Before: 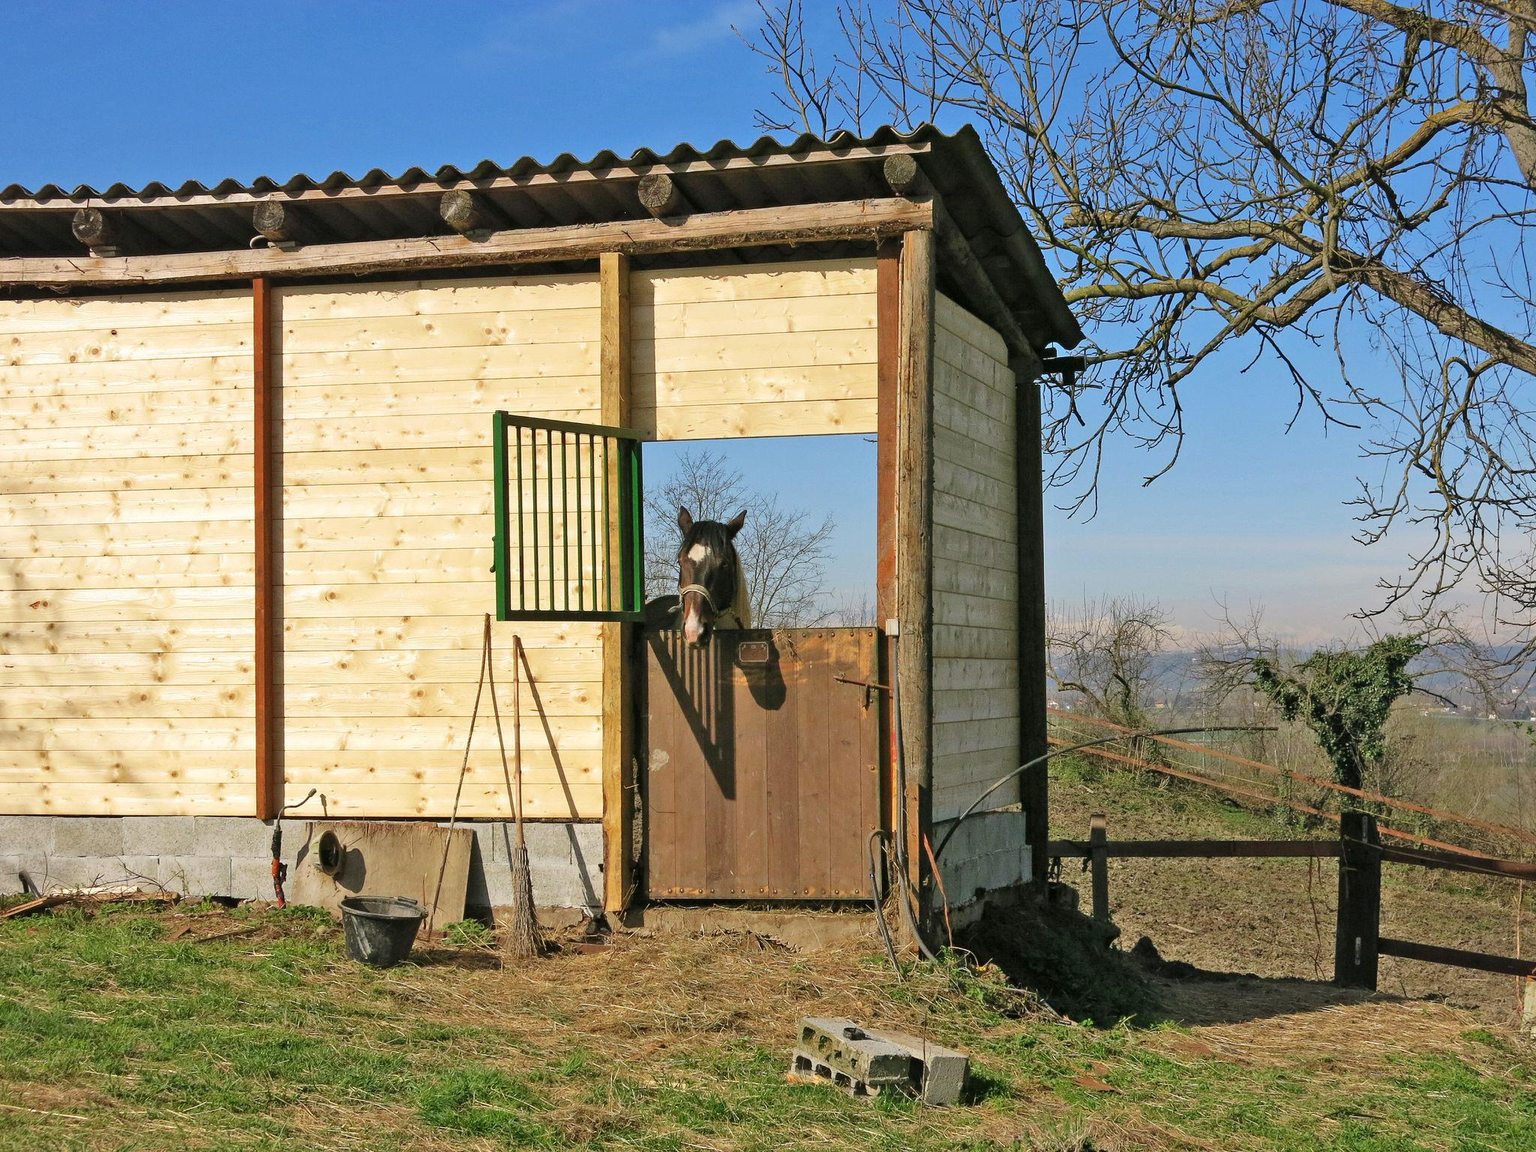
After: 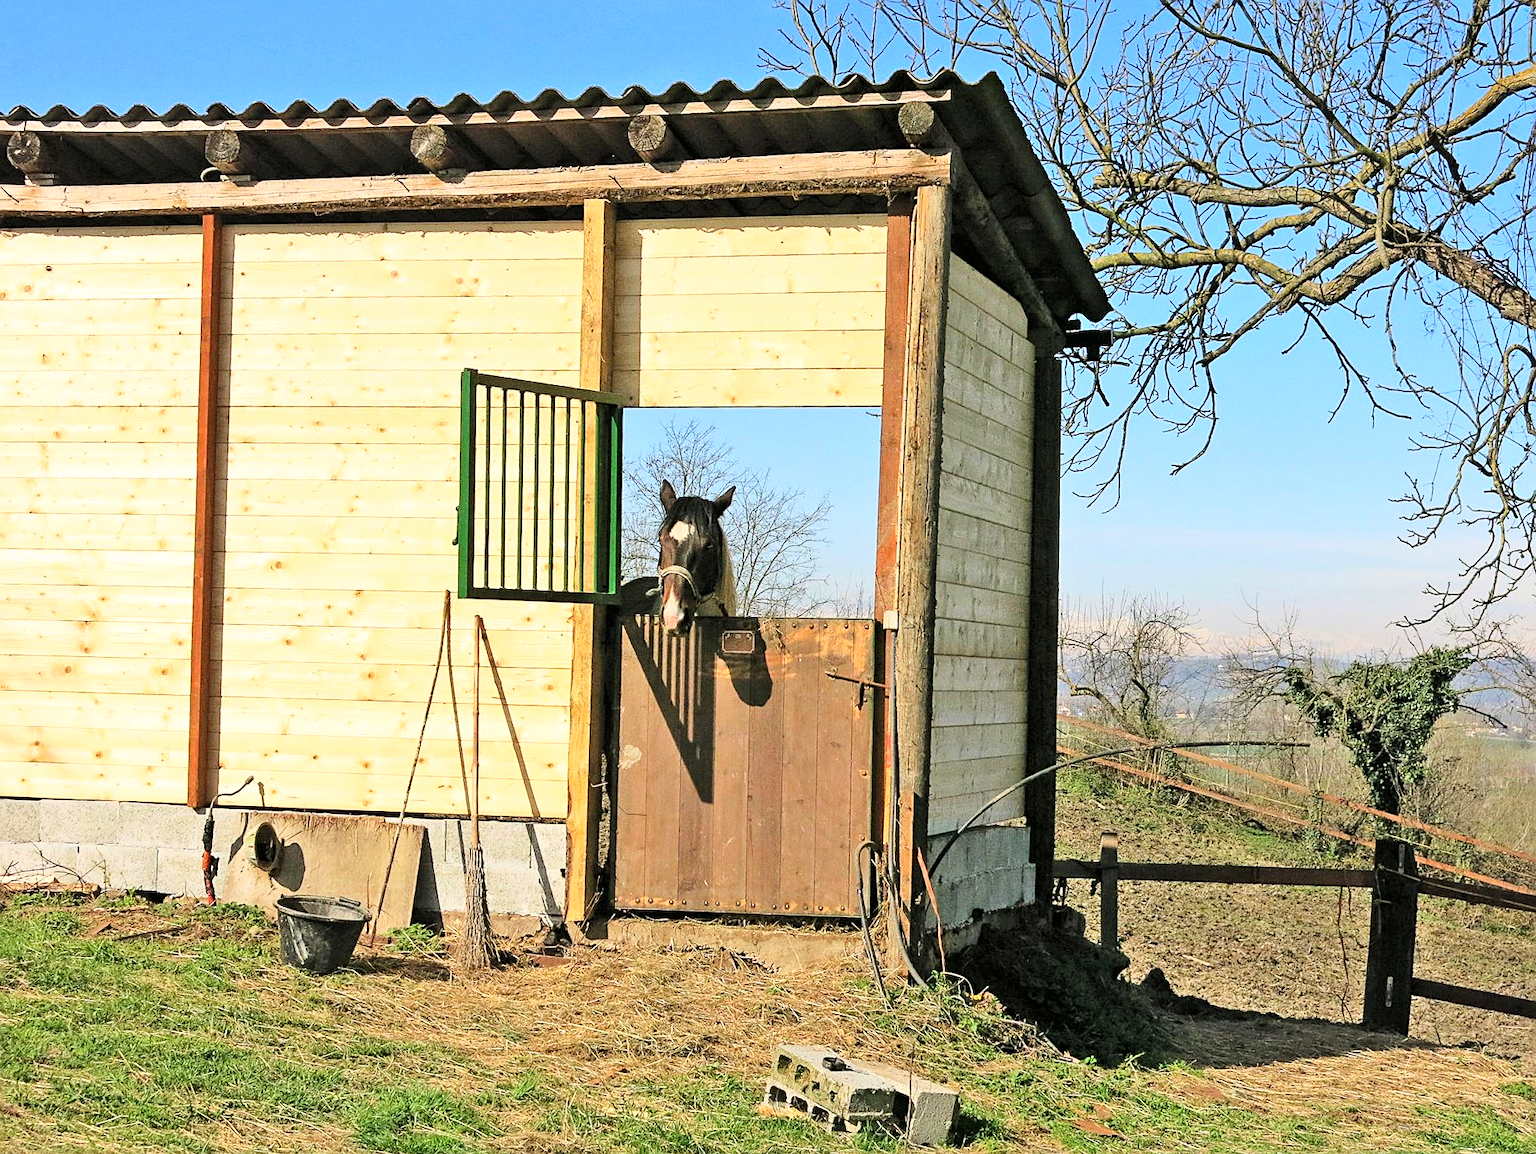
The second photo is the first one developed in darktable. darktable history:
crop and rotate: angle -1.91°, left 3.115%, top 3.845%, right 1.654%, bottom 0.727%
base curve: curves: ch0 [(0, 0) (0.005, 0.002) (0.15, 0.3) (0.4, 0.7) (0.75, 0.95) (1, 1)]
sharpen: on, module defaults
